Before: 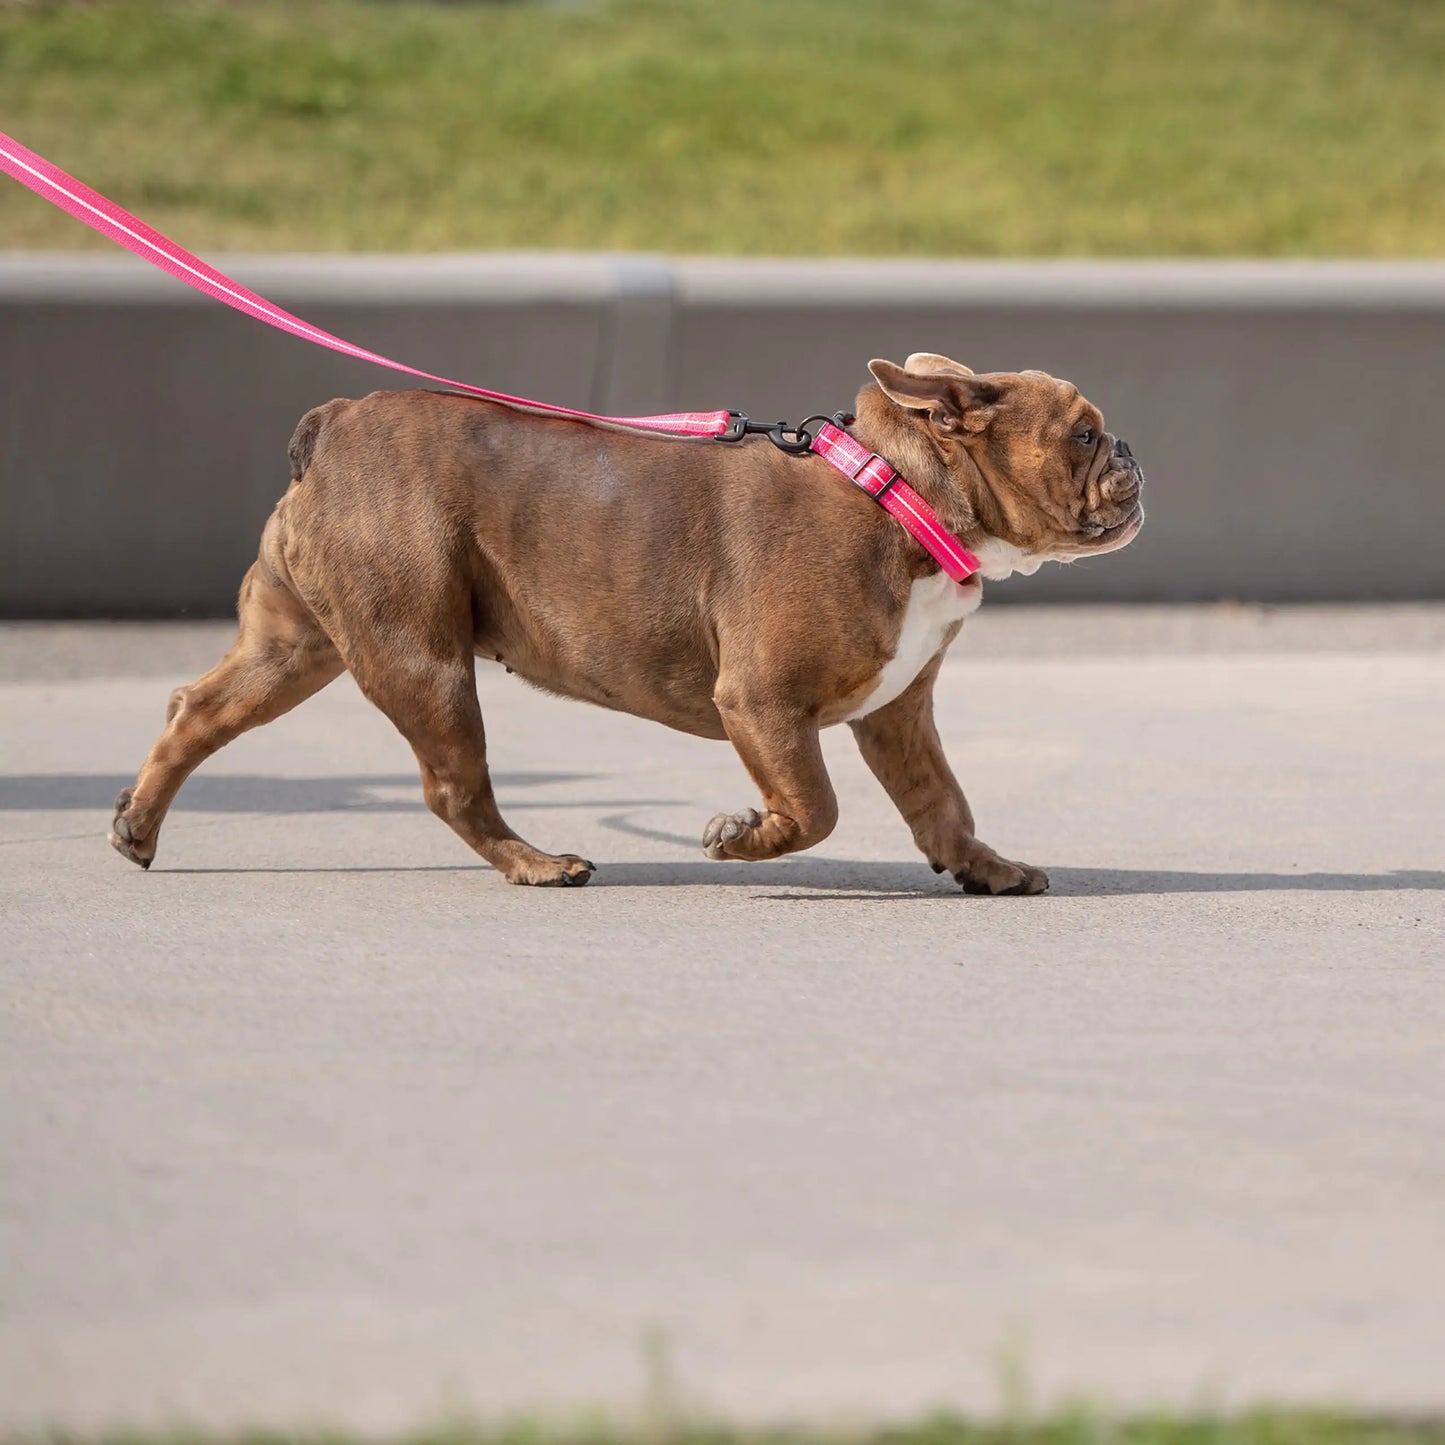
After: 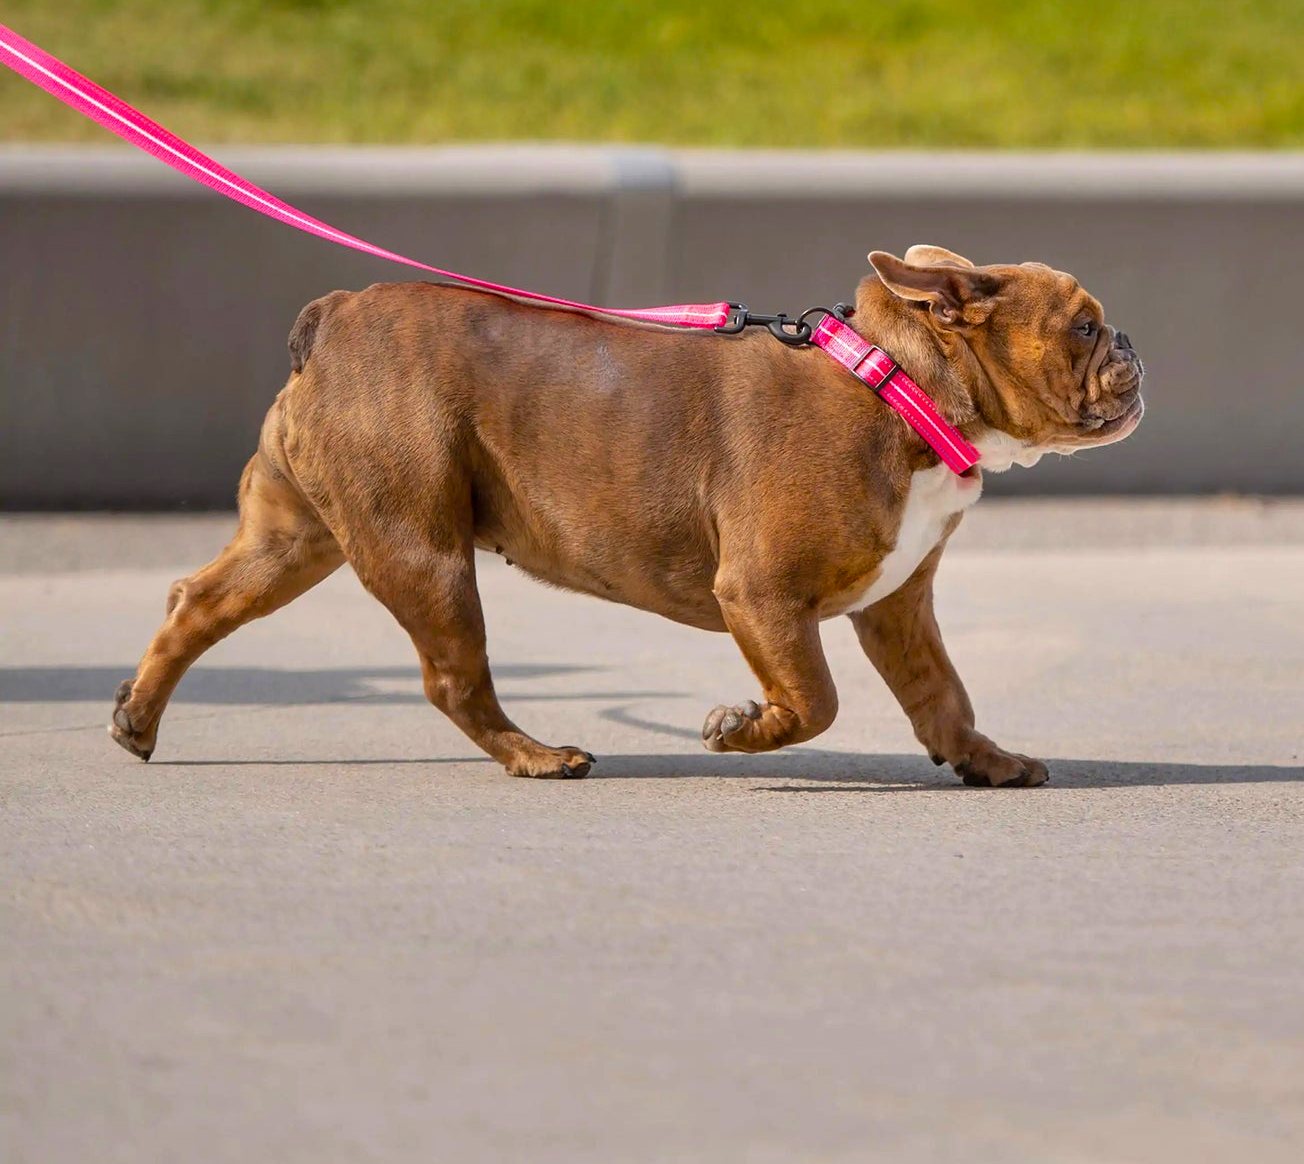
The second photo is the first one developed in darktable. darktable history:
color balance rgb: perceptual saturation grading › global saturation 30%, global vibrance 20%
crop: top 7.49%, right 9.717%, bottom 11.943%
shadows and highlights: low approximation 0.01, soften with gaussian
tone equalizer: on, module defaults
